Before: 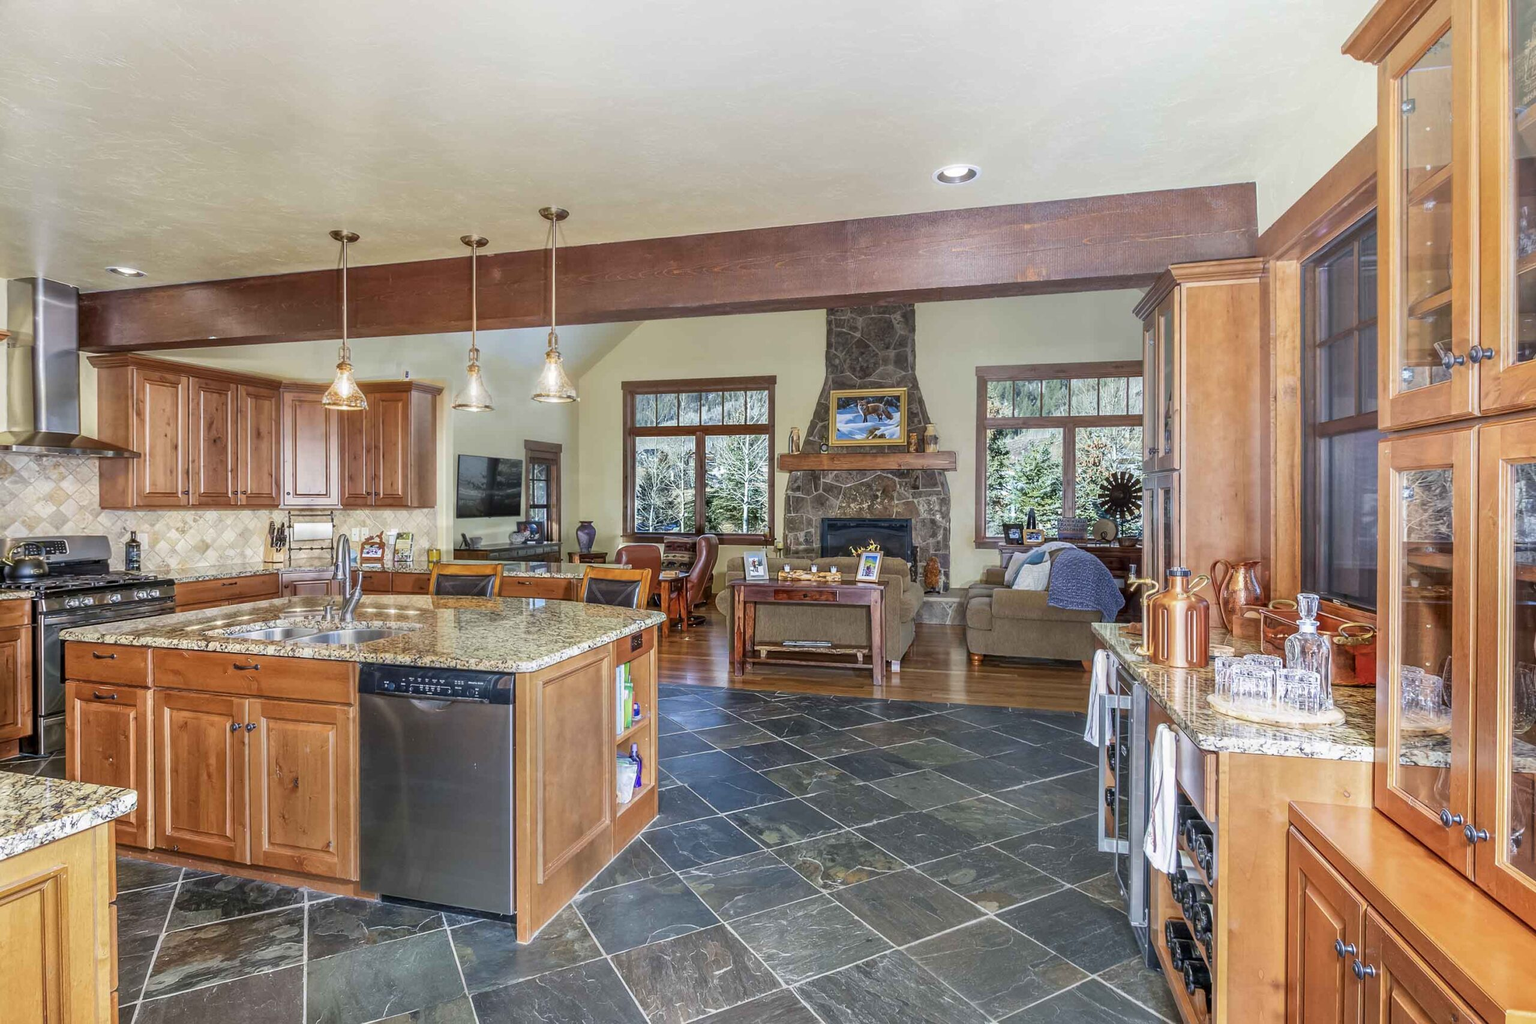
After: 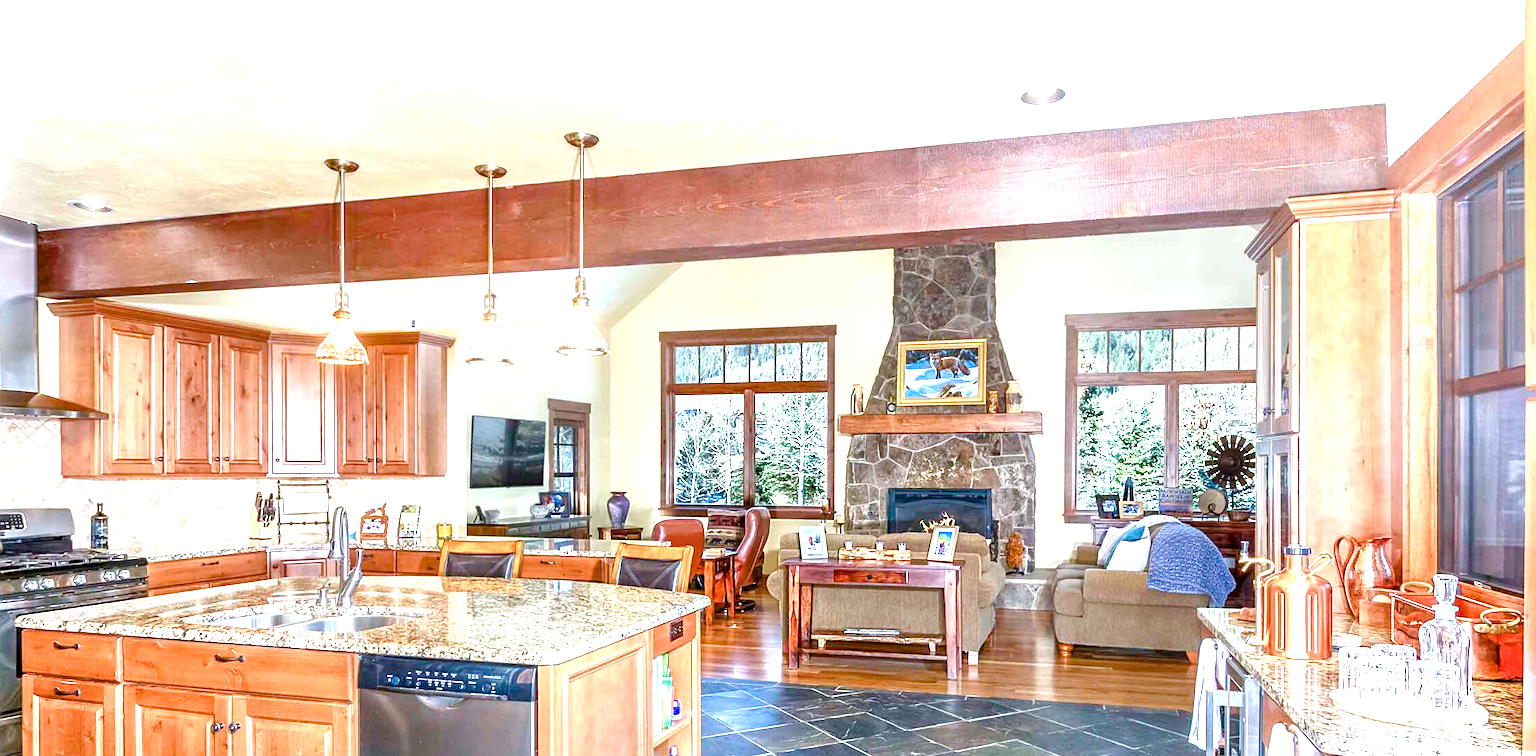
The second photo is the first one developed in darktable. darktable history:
color balance rgb: perceptual saturation grading › global saturation 20%, perceptual saturation grading › highlights -50%, perceptual saturation grading › shadows 30%, perceptual brilliance grading › global brilliance 10%, perceptual brilliance grading › shadows 15%
crop: left 3.015%, top 8.969%, right 9.647%, bottom 26.457%
sharpen: amount 0.2
white balance: red 0.983, blue 1.036
exposure: exposure 1 EV, compensate highlight preservation false
